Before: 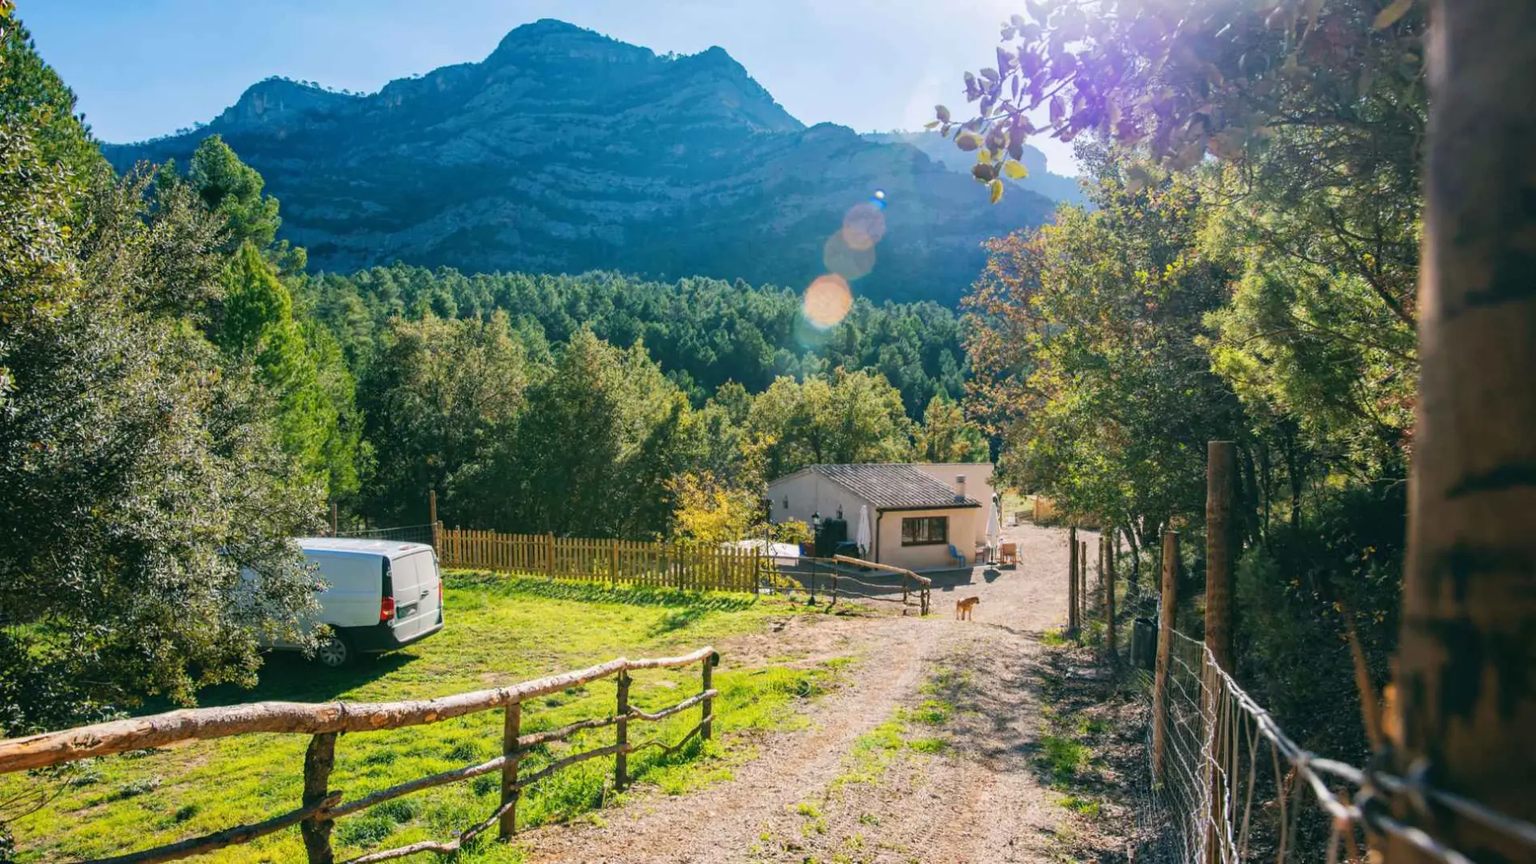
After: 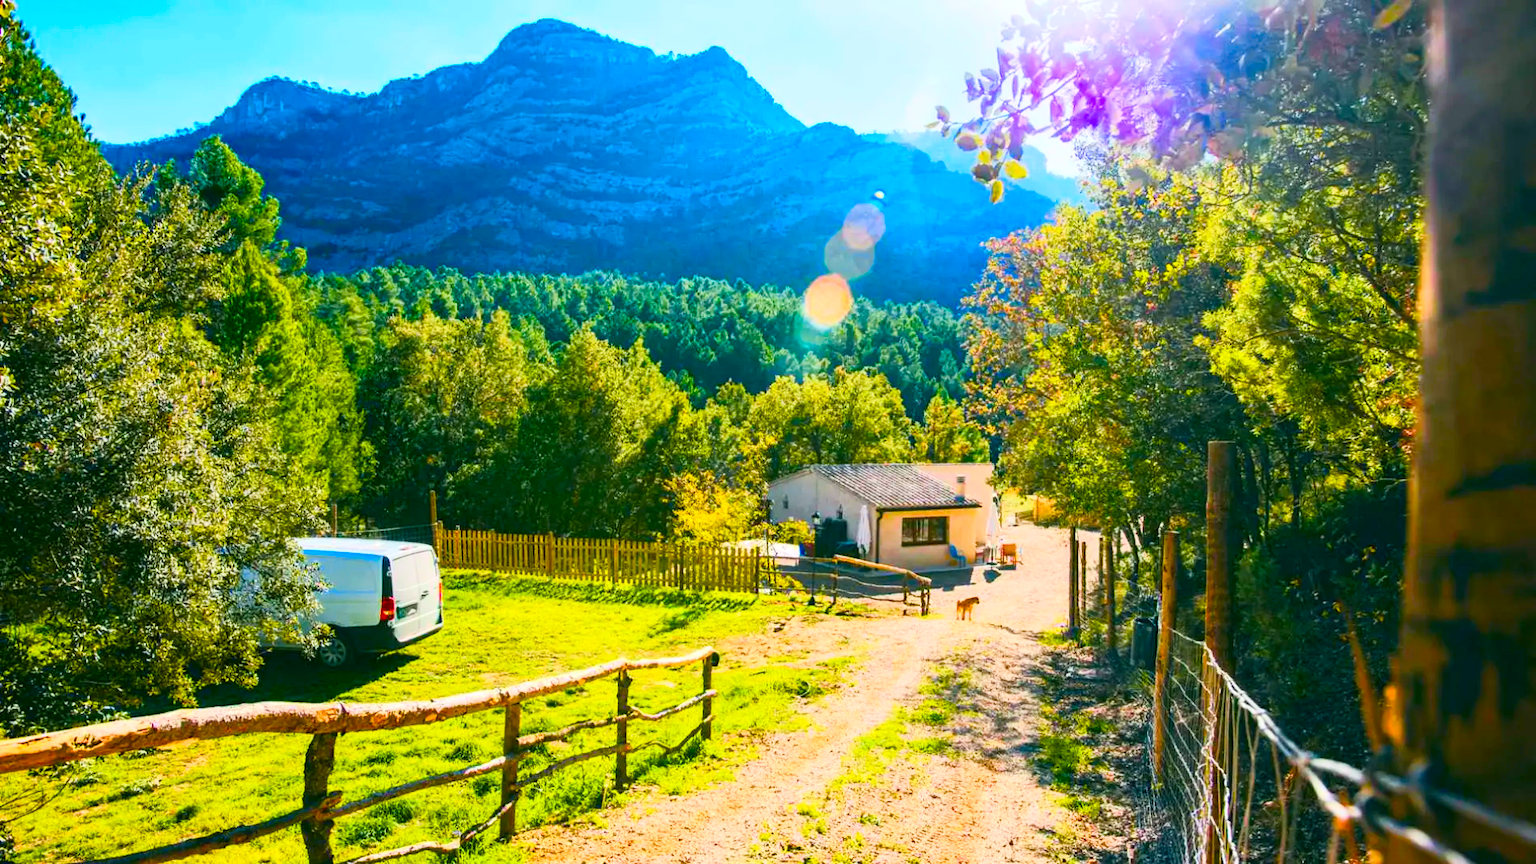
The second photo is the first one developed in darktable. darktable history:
color balance rgb: linear chroma grading › shadows 10%, linear chroma grading › highlights 10%, linear chroma grading › global chroma 15%, linear chroma grading › mid-tones 15%, perceptual saturation grading › global saturation 40%, perceptual saturation grading › highlights -25%, perceptual saturation grading › mid-tones 35%, perceptual saturation grading › shadows 35%, perceptual brilliance grading › global brilliance 11.29%, global vibrance 11.29%
tone curve: curves: ch0 [(0, 0.03) (0.037, 0.045) (0.123, 0.123) (0.19, 0.186) (0.277, 0.279) (0.474, 0.517) (0.584, 0.664) (0.678, 0.777) (0.875, 0.92) (1, 0.965)]; ch1 [(0, 0) (0.243, 0.245) (0.402, 0.41) (0.493, 0.487) (0.508, 0.503) (0.531, 0.532) (0.551, 0.556) (0.637, 0.671) (0.694, 0.732) (1, 1)]; ch2 [(0, 0) (0.249, 0.216) (0.356, 0.329) (0.424, 0.442) (0.476, 0.477) (0.498, 0.503) (0.517, 0.524) (0.532, 0.547) (0.562, 0.576) (0.614, 0.644) (0.706, 0.748) (0.808, 0.809) (0.991, 0.968)], color space Lab, independent channels, preserve colors none
